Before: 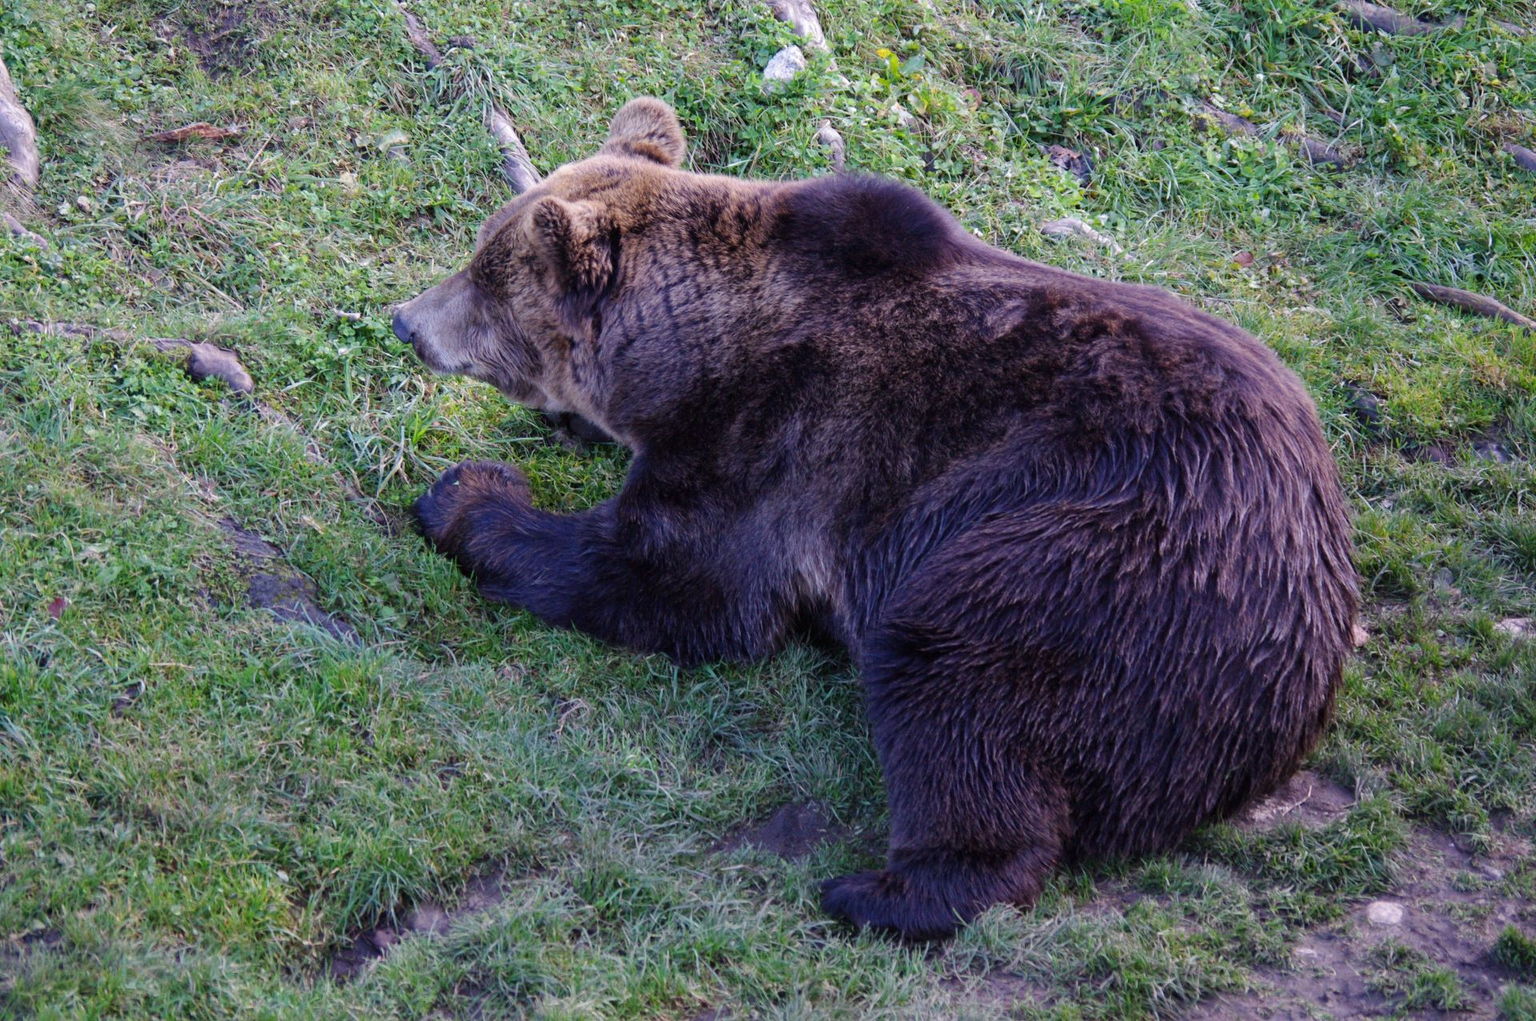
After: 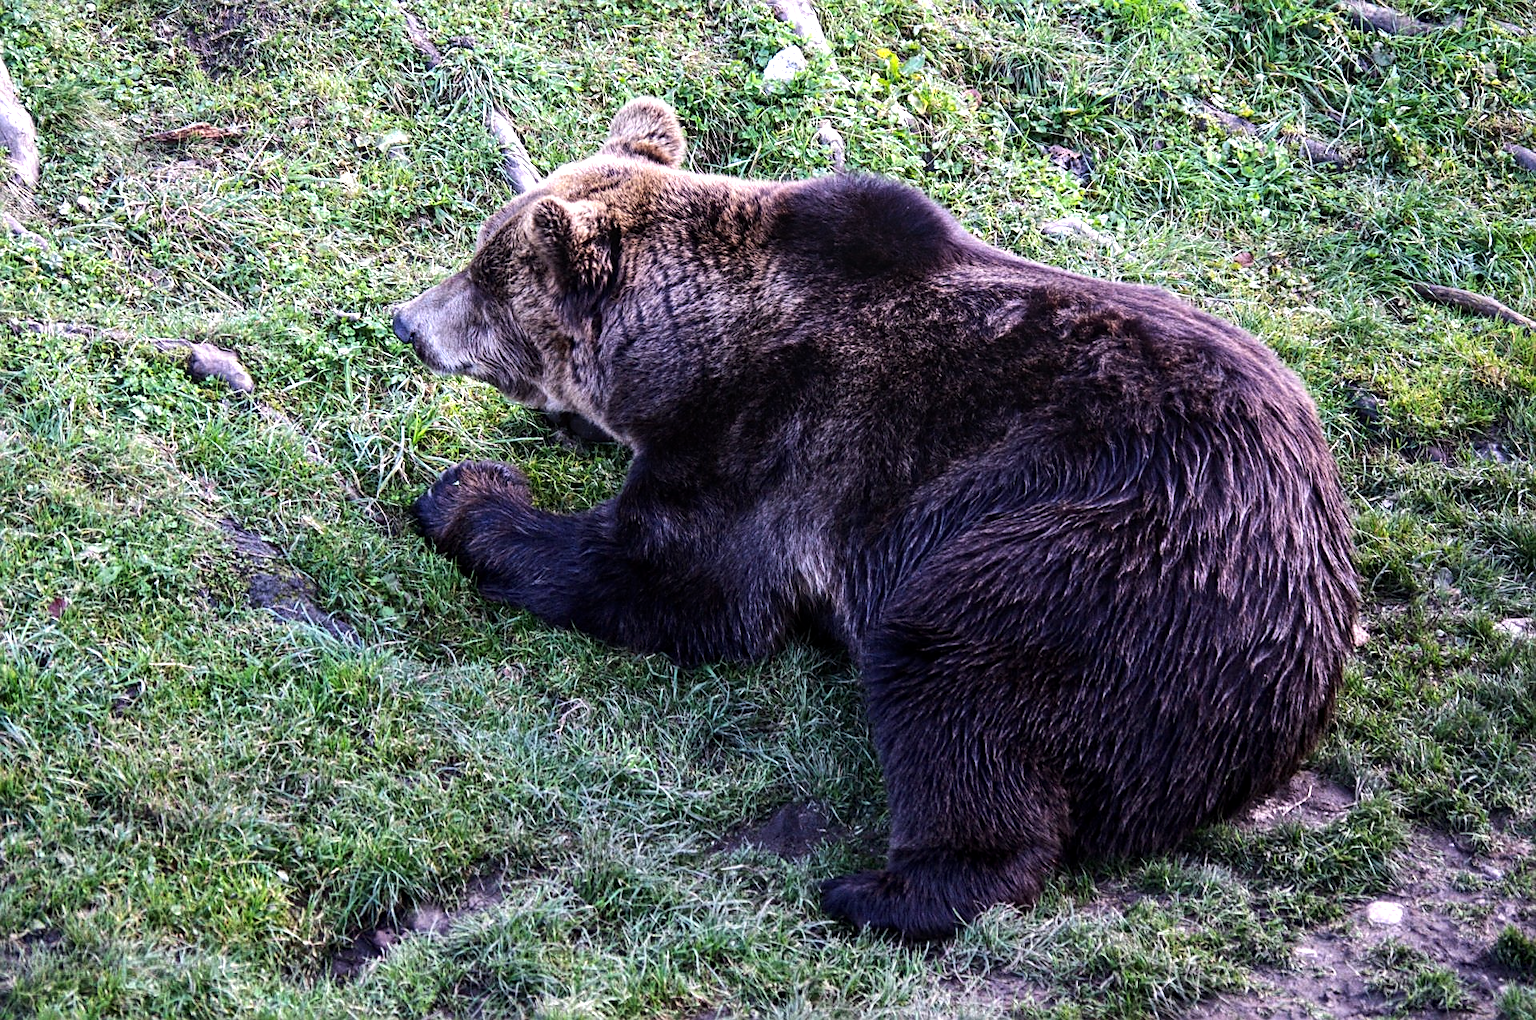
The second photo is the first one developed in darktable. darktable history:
local contrast: on, module defaults
sharpen: on, module defaults
tone equalizer: -8 EV -1.08 EV, -7 EV -1.01 EV, -6 EV -0.867 EV, -5 EV -0.578 EV, -3 EV 0.578 EV, -2 EV 0.867 EV, -1 EV 1.01 EV, +0 EV 1.08 EV, edges refinement/feathering 500, mask exposure compensation -1.57 EV, preserve details no
